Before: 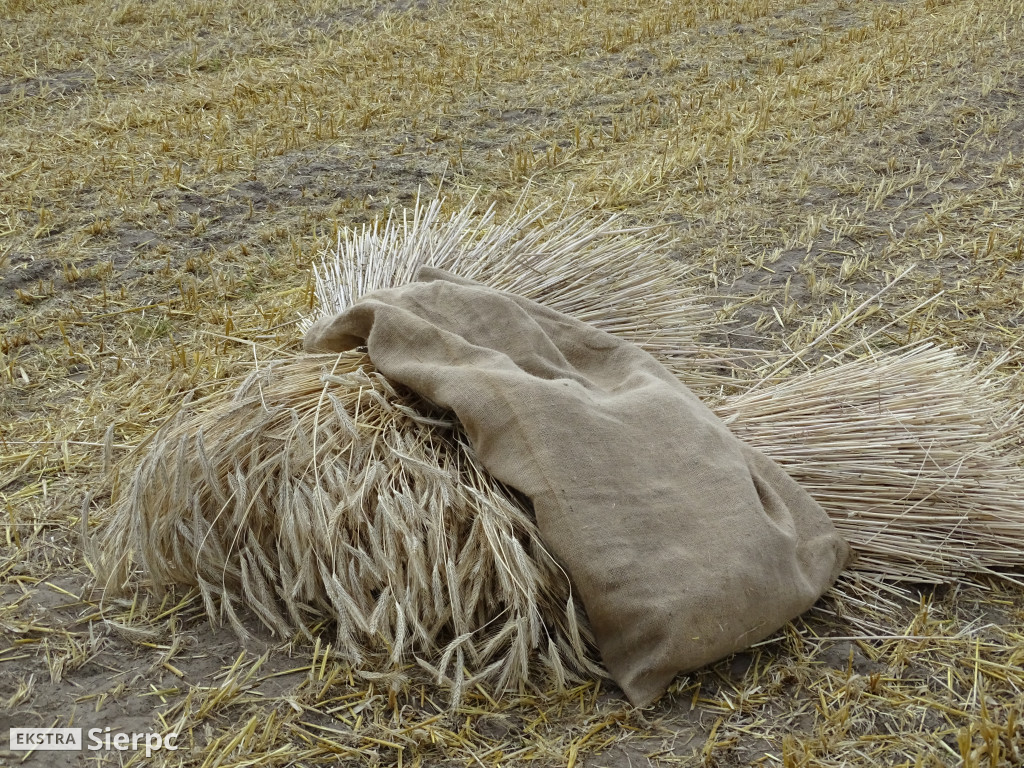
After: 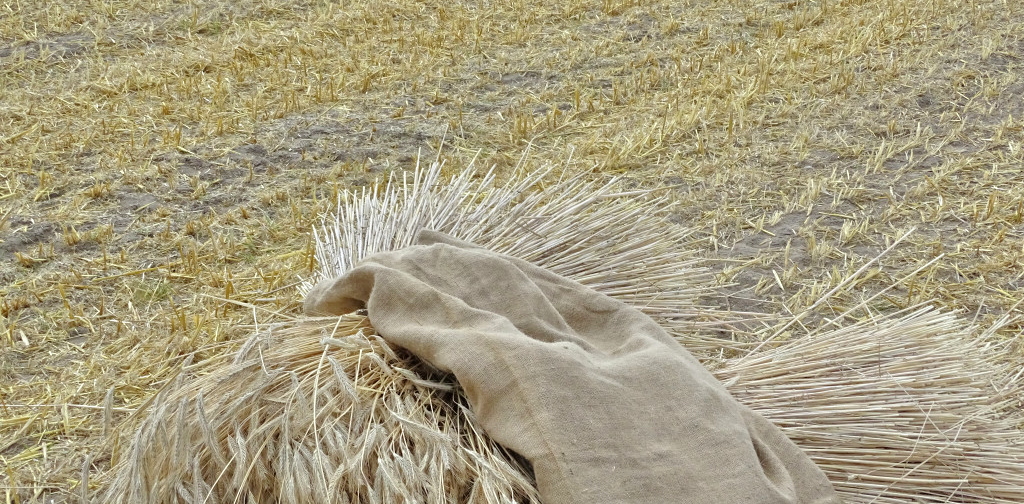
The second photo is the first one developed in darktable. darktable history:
tone equalizer: -7 EV 0.15 EV, -6 EV 0.6 EV, -5 EV 1.15 EV, -4 EV 1.33 EV, -3 EV 1.15 EV, -2 EV 0.6 EV, -1 EV 0.15 EV, mask exposure compensation -0.5 EV
exposure: compensate highlight preservation false
crop and rotate: top 4.848%, bottom 29.503%
